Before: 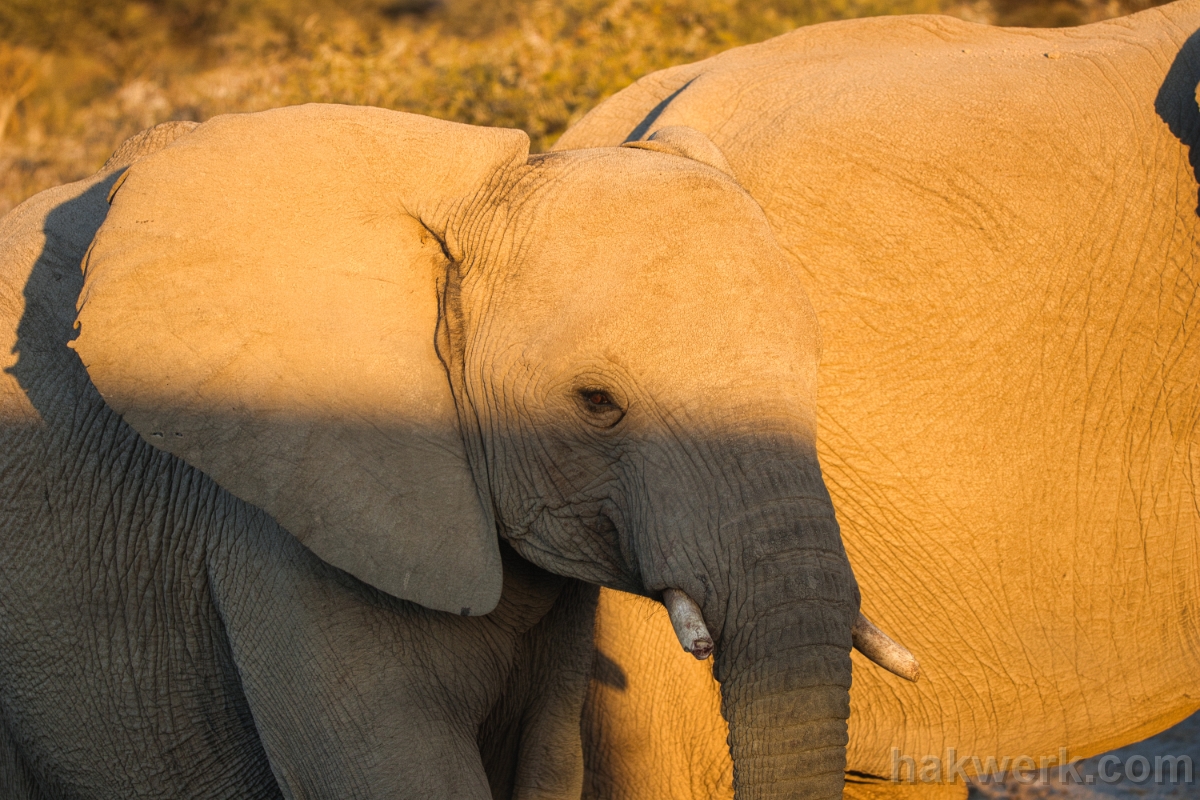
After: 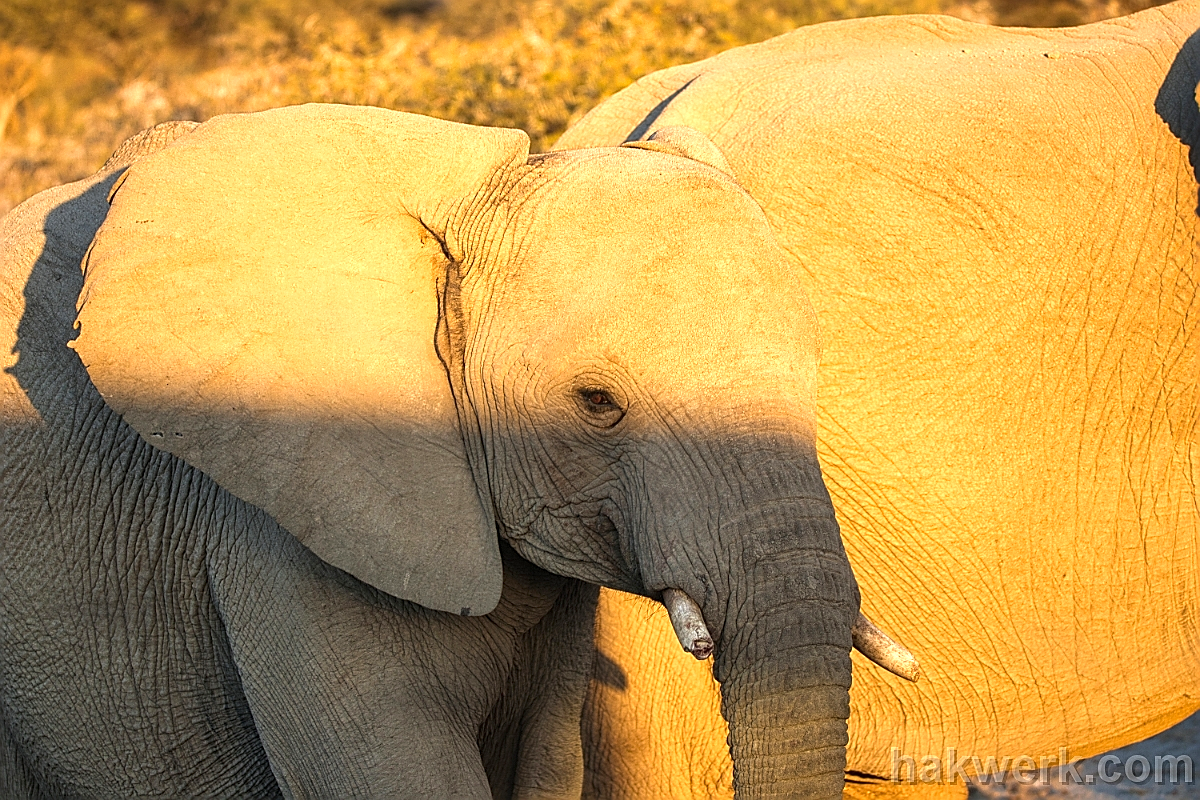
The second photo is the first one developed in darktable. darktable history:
local contrast: highlights 61%, shadows 106%, detail 107%, midtone range 0.529
sharpen: radius 1.4, amount 1.25, threshold 0.7
exposure: exposure 0.766 EV, compensate highlight preservation false
